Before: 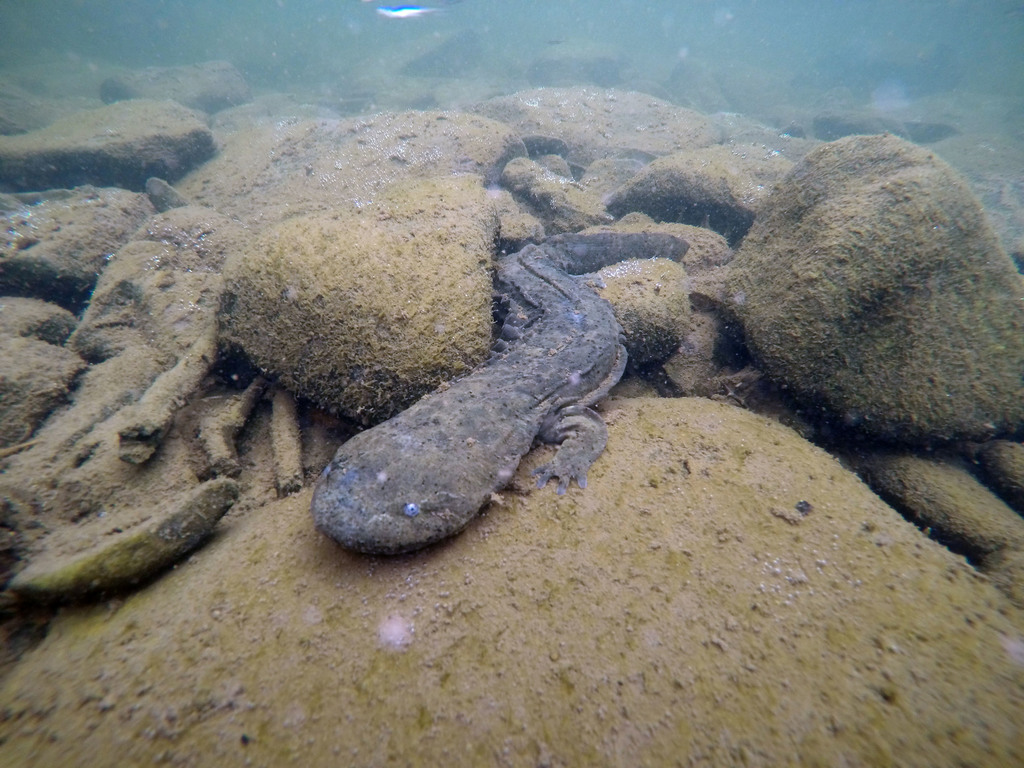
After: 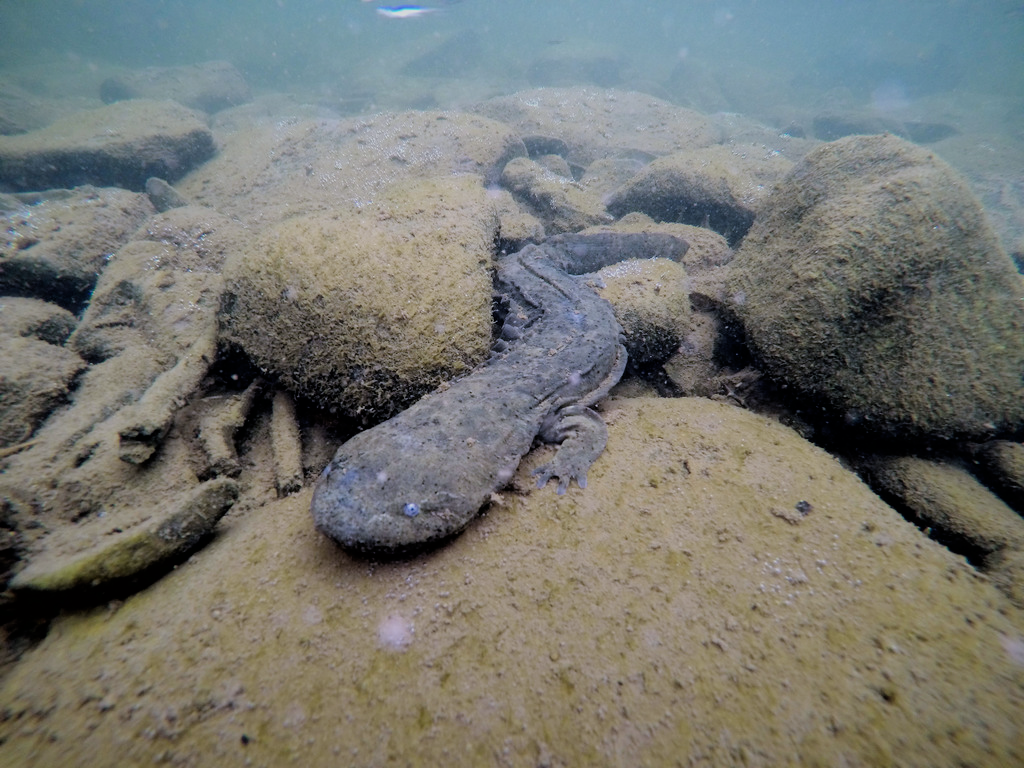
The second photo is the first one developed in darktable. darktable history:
white balance: red 0.982, blue 1.018
filmic rgb: black relative exposure -4.88 EV, hardness 2.82
